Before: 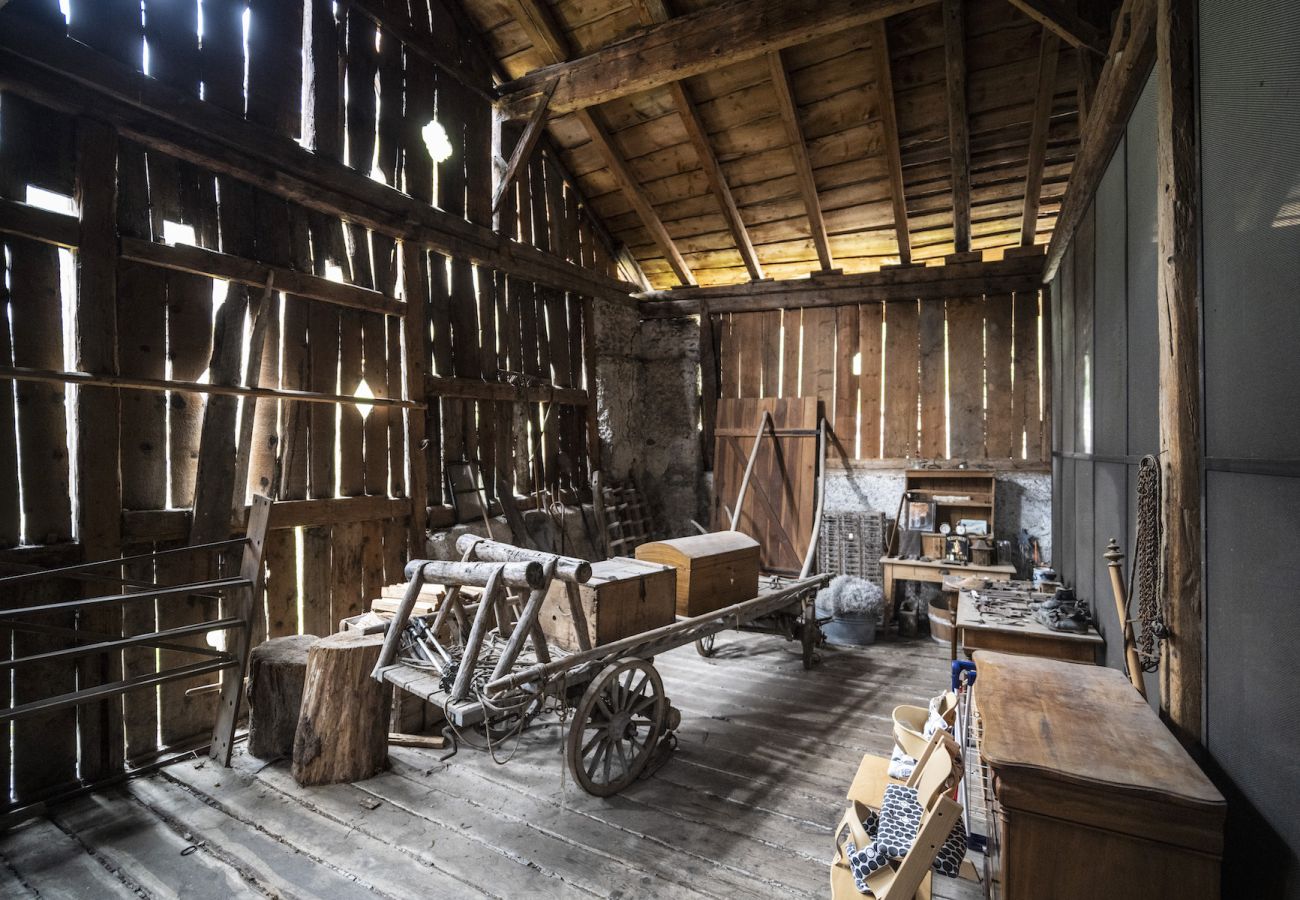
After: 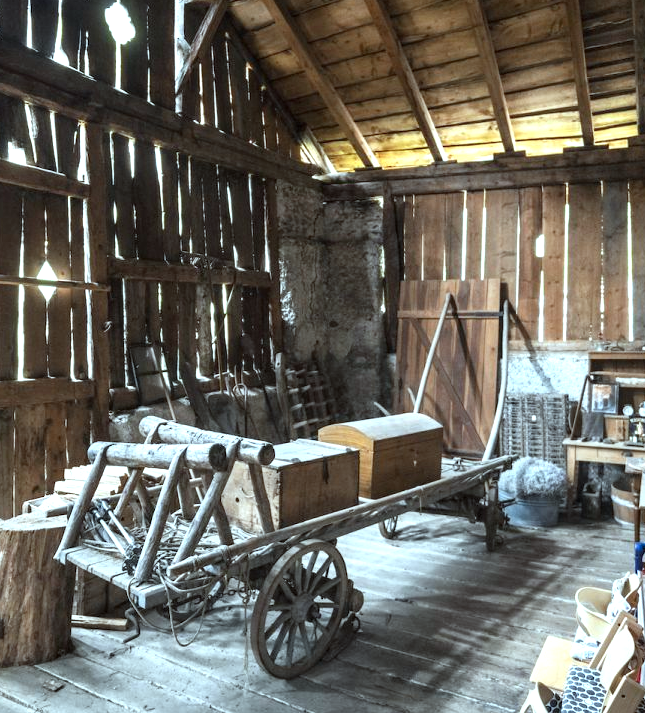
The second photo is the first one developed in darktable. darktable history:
color correction: highlights a* -10.21, highlights b* -10.19
crop and rotate: angle 0.013°, left 24.406%, top 13.147%, right 25.978%, bottom 7.568%
color zones: curves: ch1 [(0, 0.513) (0.143, 0.524) (0.286, 0.511) (0.429, 0.506) (0.571, 0.503) (0.714, 0.503) (0.857, 0.508) (1, 0.513)]
exposure: exposure 0.608 EV, compensate highlight preservation false
